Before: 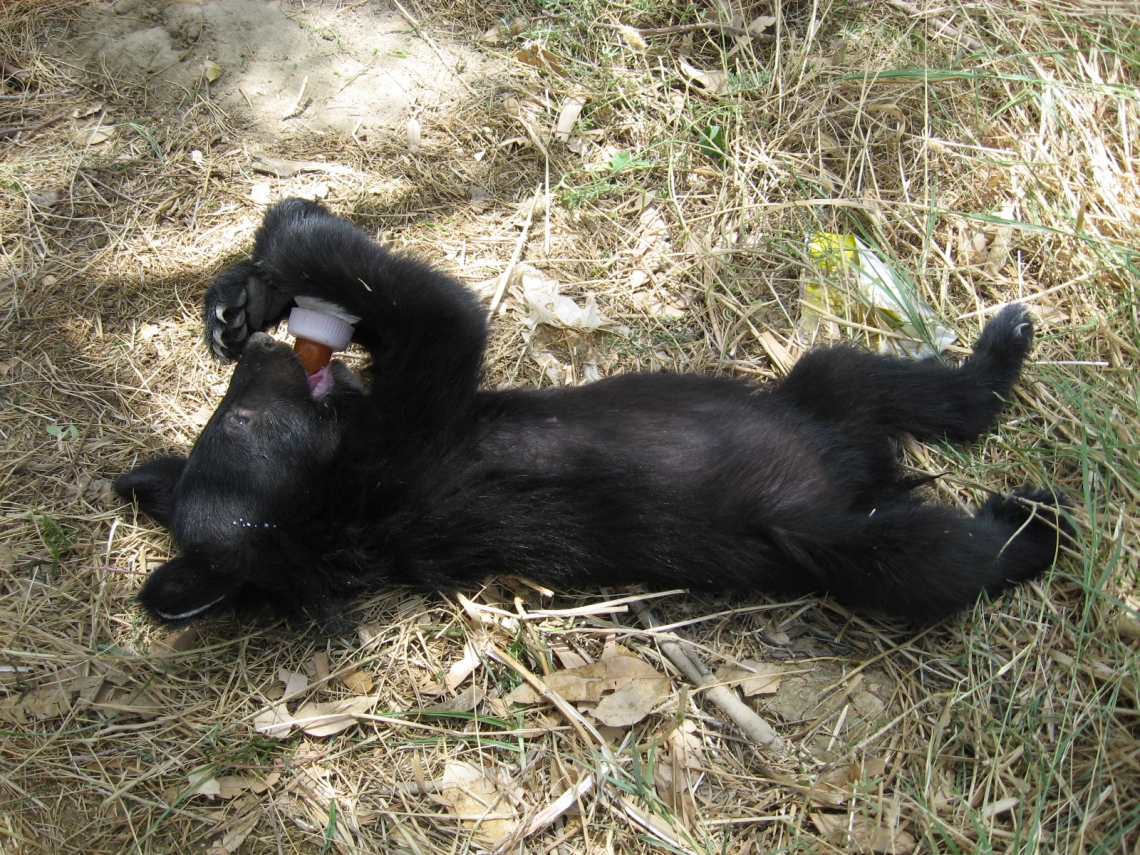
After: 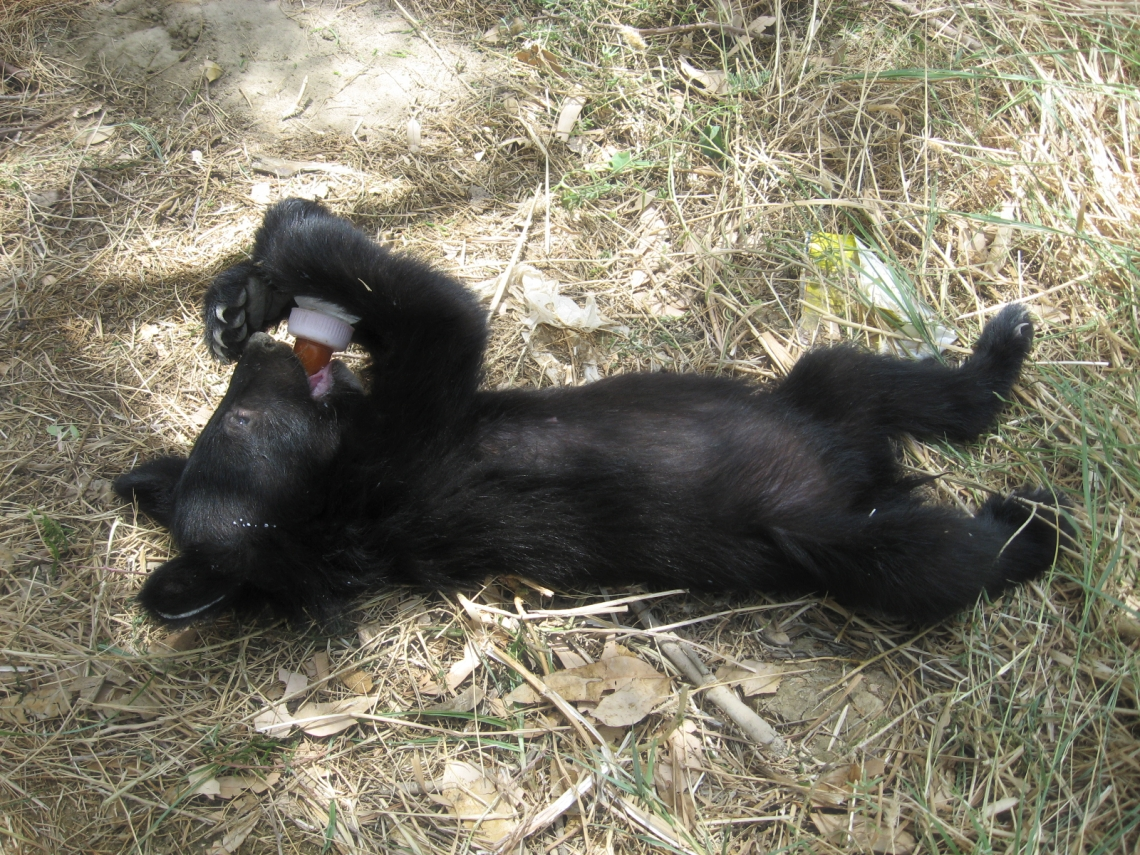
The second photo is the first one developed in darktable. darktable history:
haze removal: strength -0.1, adaptive false
tone equalizer: on, module defaults
